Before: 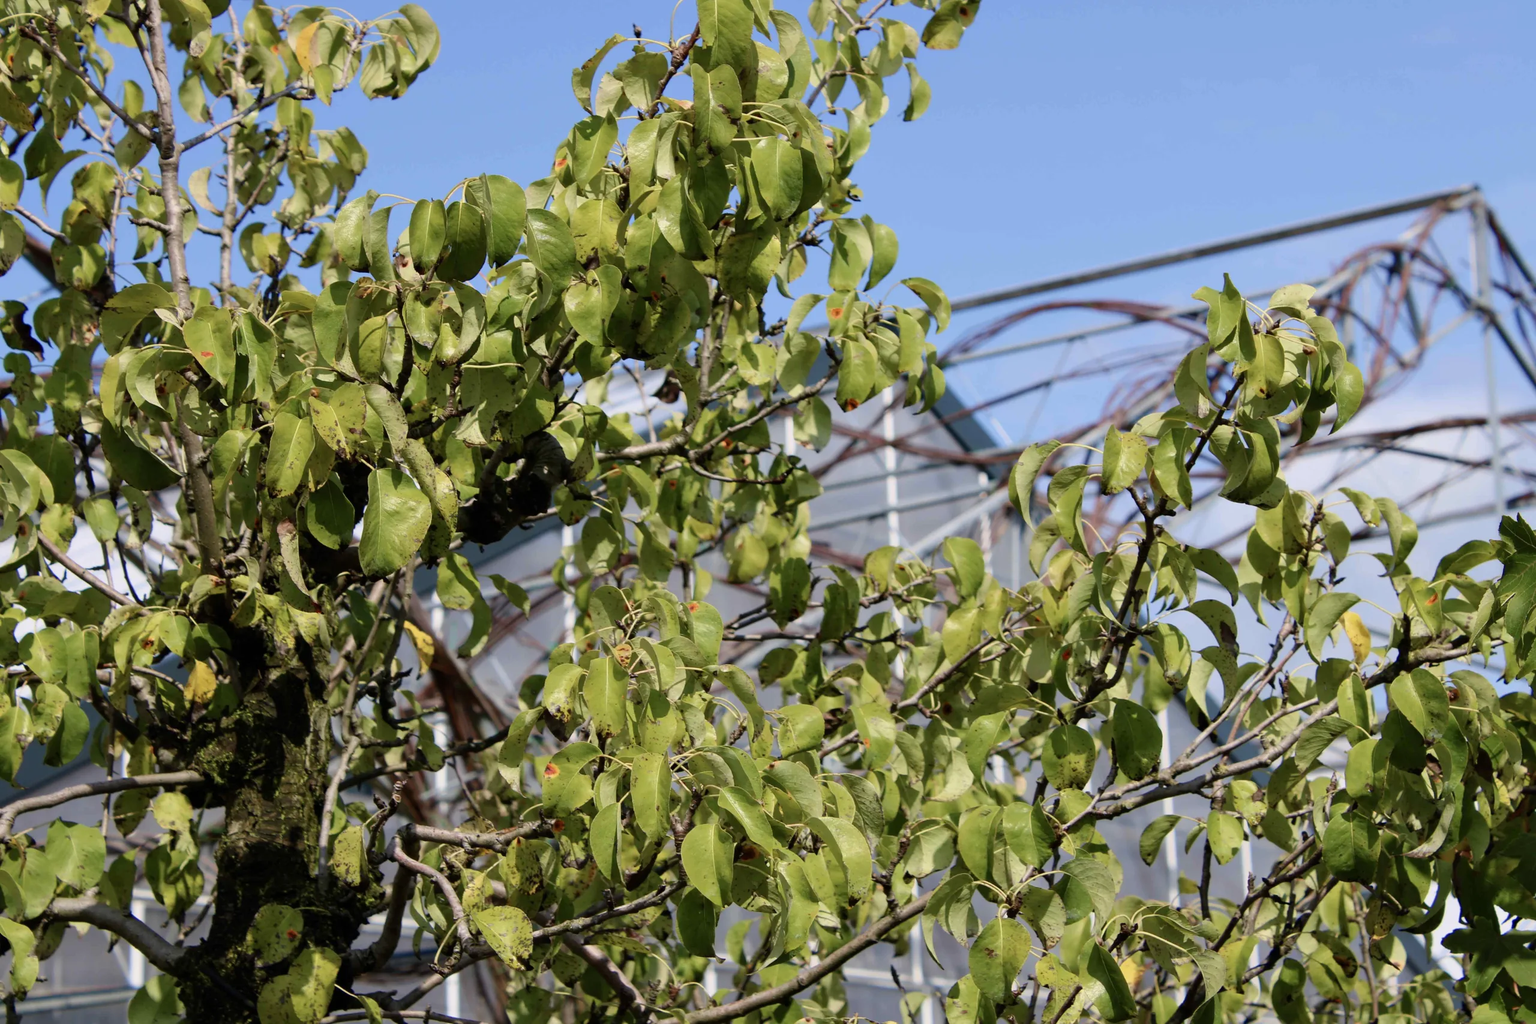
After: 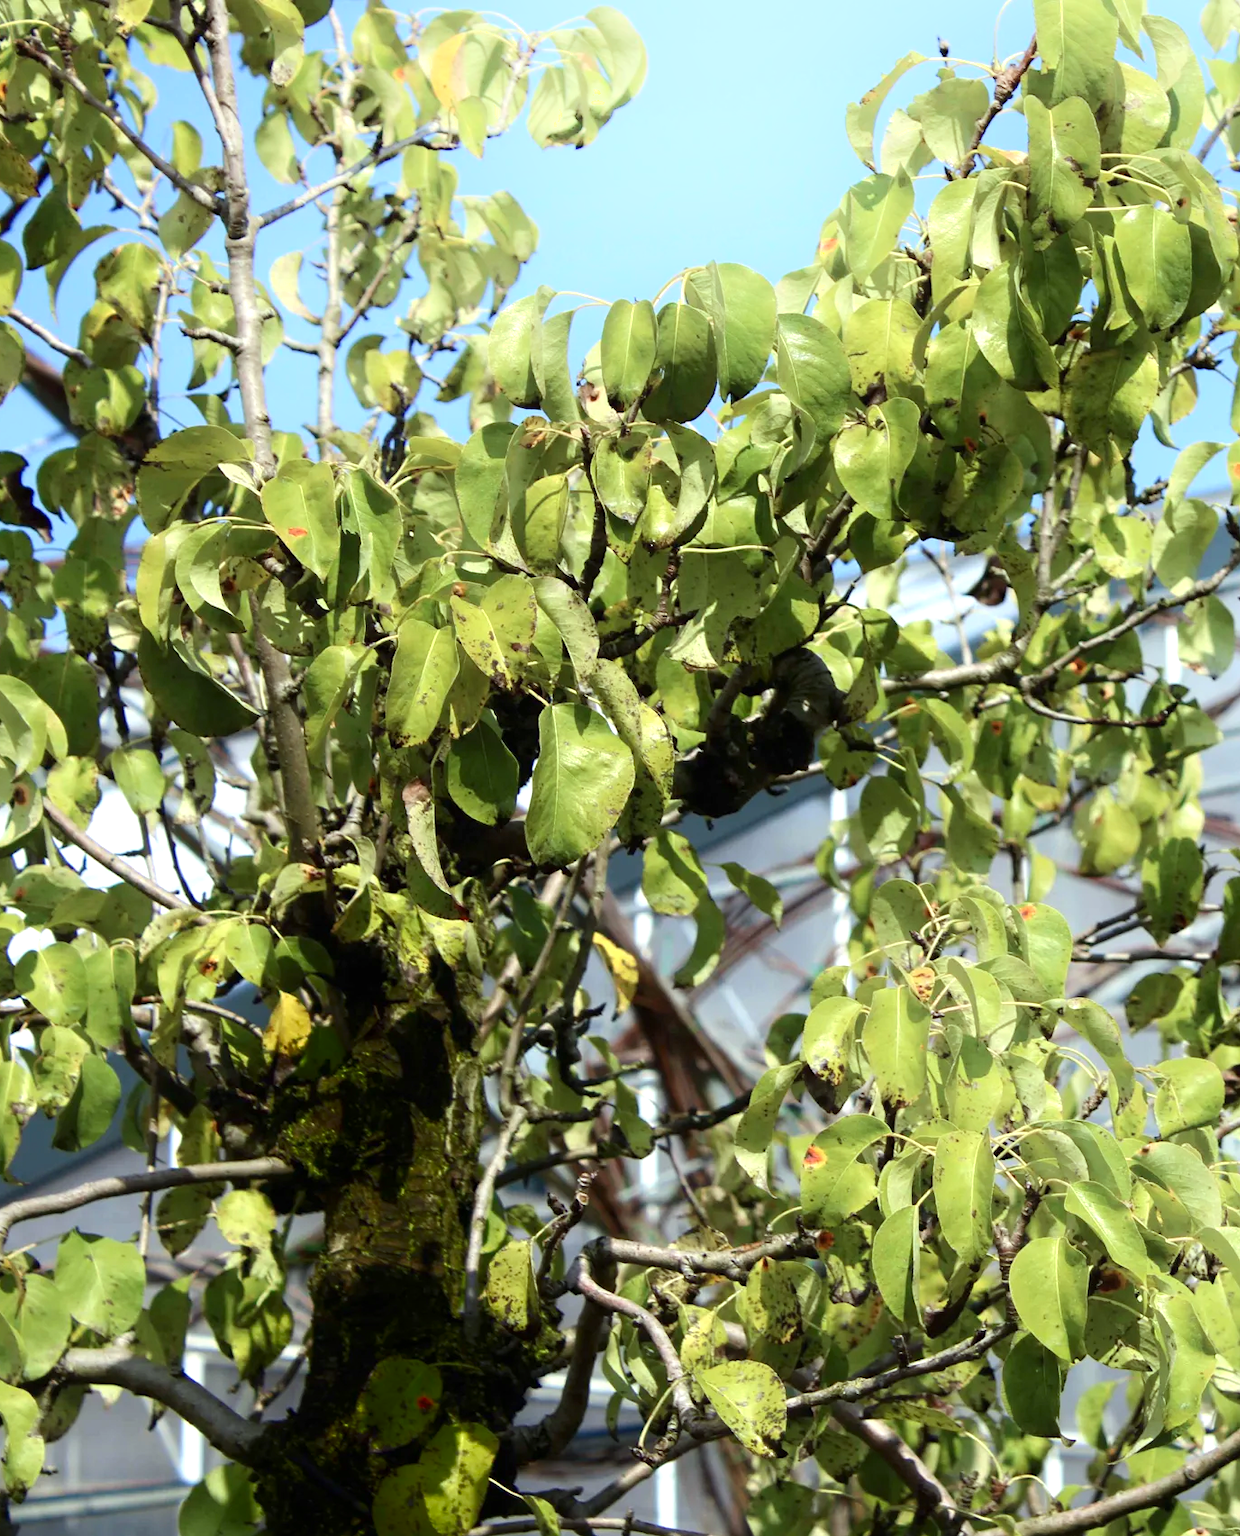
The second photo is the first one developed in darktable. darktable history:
color correction: highlights a* -6.69, highlights b* 0.49
crop: left 0.587%, right 45.588%, bottom 0.086%
shadows and highlights: shadows -90, highlights 90, soften with gaussian
exposure: black level correction 0, exposure 0.7 EV, compensate exposure bias true, compensate highlight preservation false
